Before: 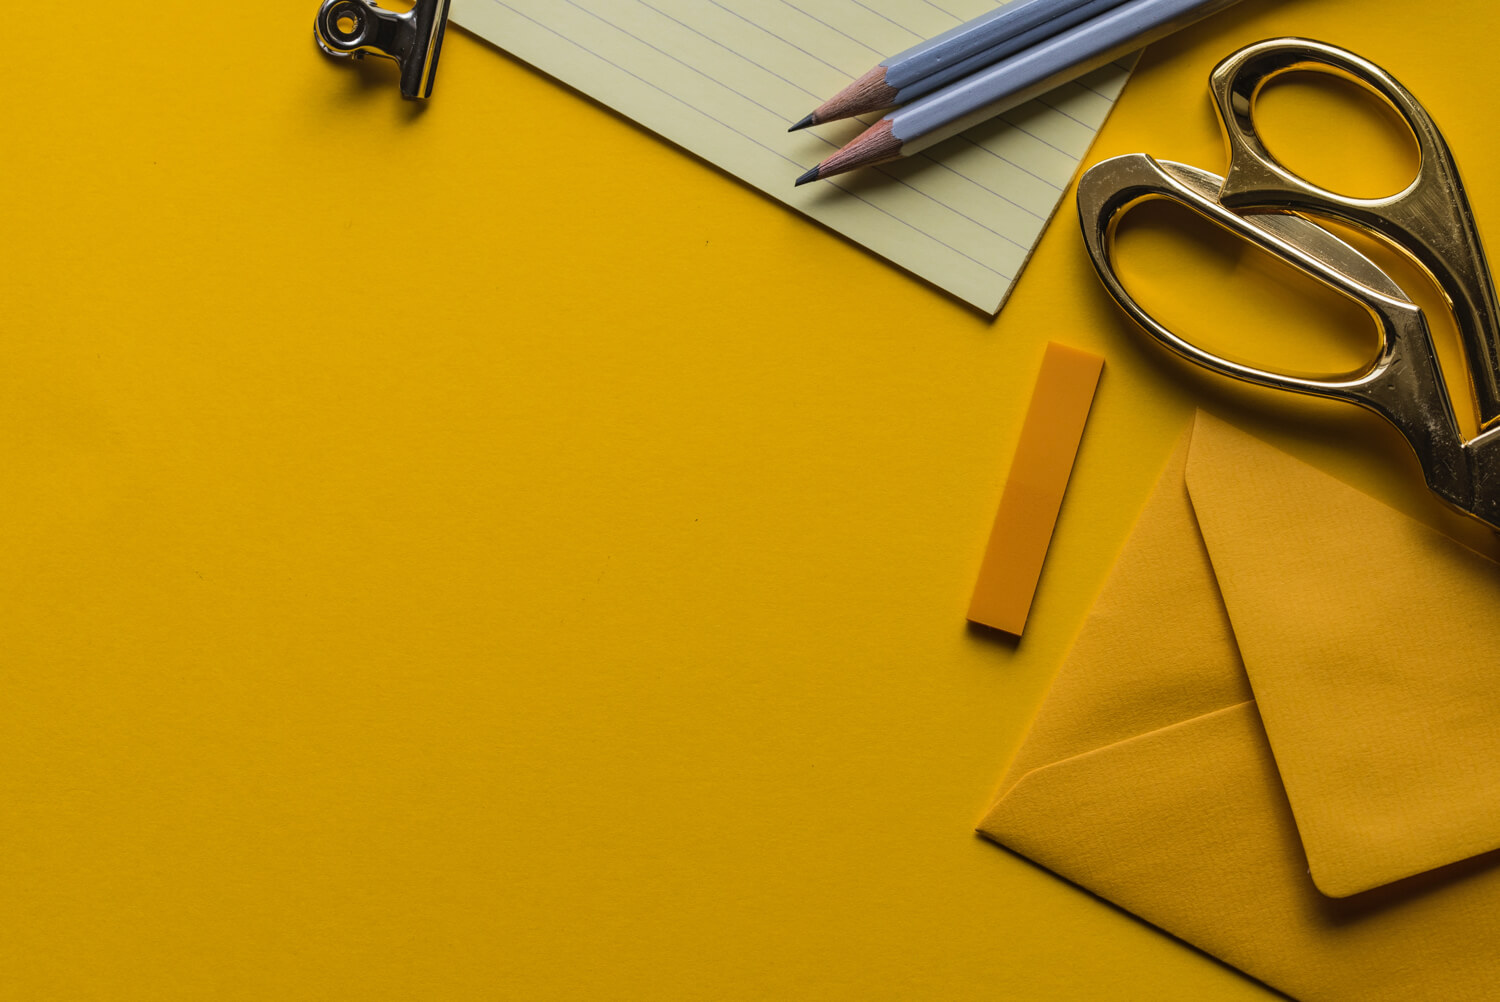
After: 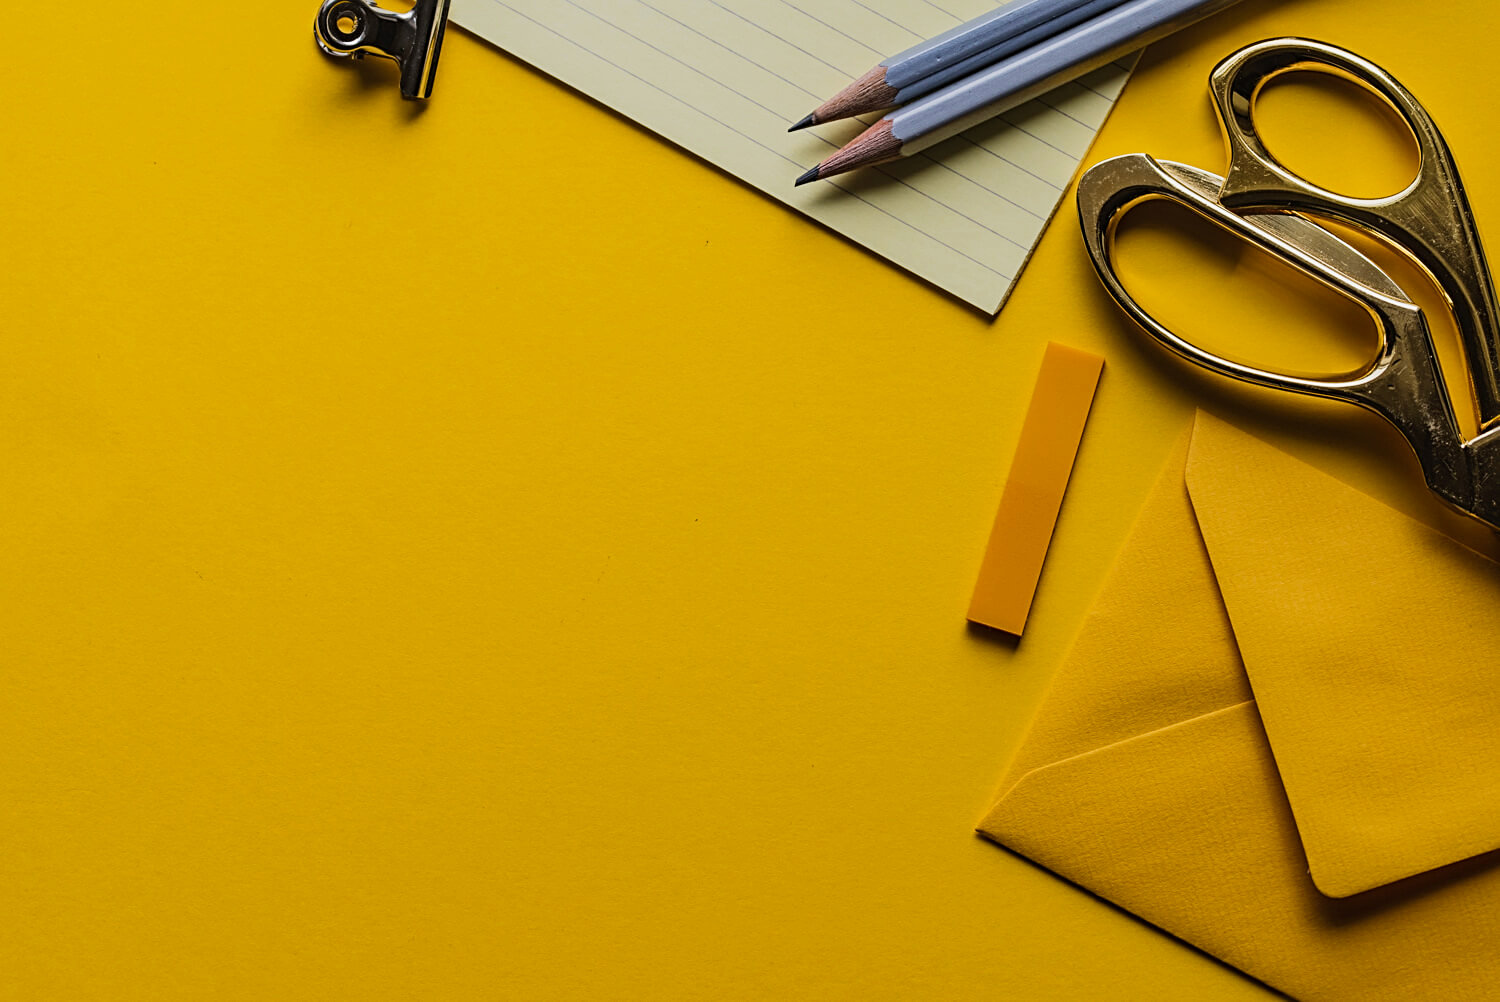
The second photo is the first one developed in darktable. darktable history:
sharpen: radius 2.737
tone curve: curves: ch0 [(0, 0) (0.091, 0.066) (0.184, 0.16) (0.491, 0.519) (0.748, 0.765) (1, 0.919)]; ch1 [(0, 0) (0.179, 0.173) (0.322, 0.32) (0.424, 0.424) (0.502, 0.5) (0.56, 0.575) (0.631, 0.675) (0.777, 0.806) (1, 1)]; ch2 [(0, 0) (0.434, 0.447) (0.497, 0.498) (0.539, 0.566) (0.676, 0.691) (1, 1)], preserve colors none
